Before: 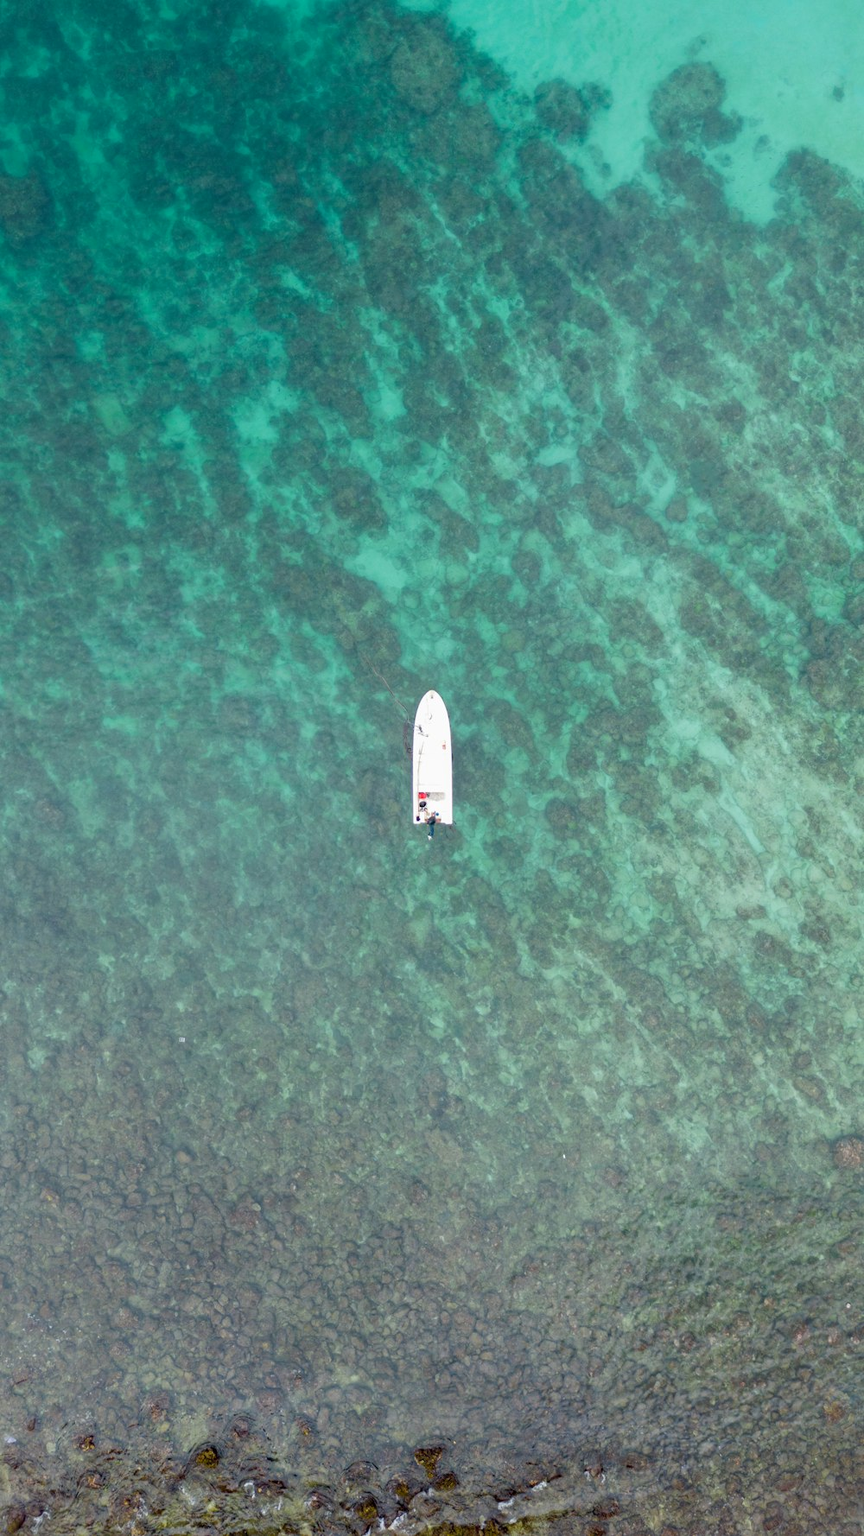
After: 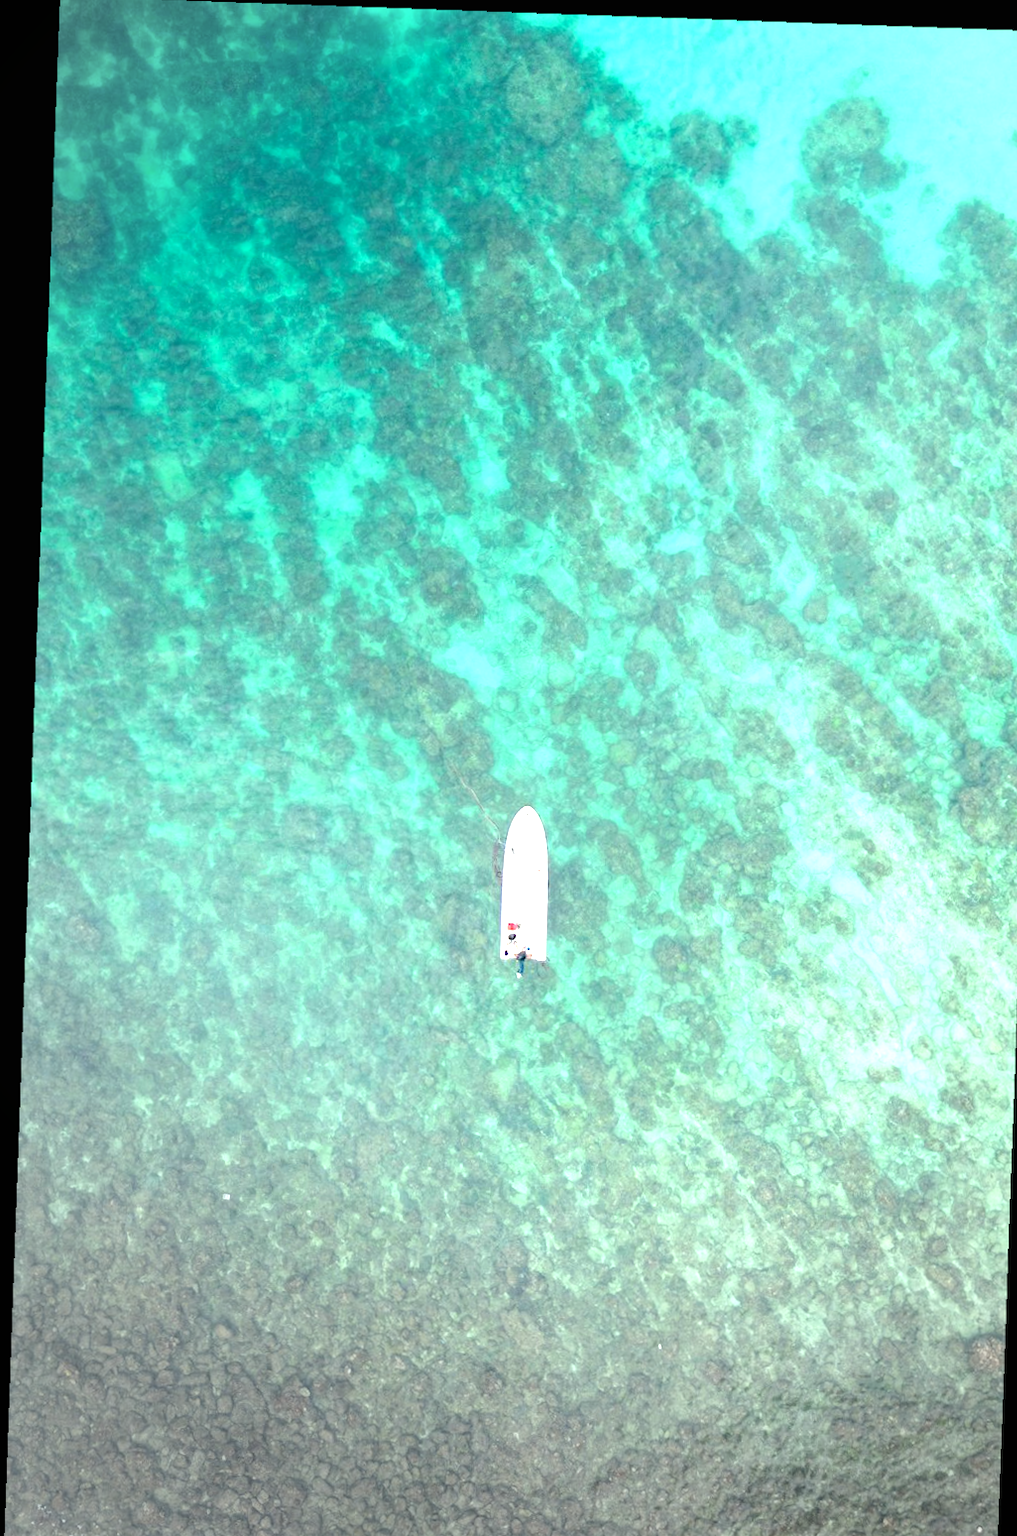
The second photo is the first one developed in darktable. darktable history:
crop and rotate: angle 0.2°, left 0.275%, right 3.127%, bottom 14.18%
exposure: black level correction 0, exposure 1.45 EV, compensate exposure bias true, compensate highlight preservation false
vignetting: fall-off start 73.57%, center (0.22, -0.235)
rotate and perspective: rotation 2.27°, automatic cropping off
color correction: highlights a* -4.73, highlights b* 5.06, saturation 0.97
